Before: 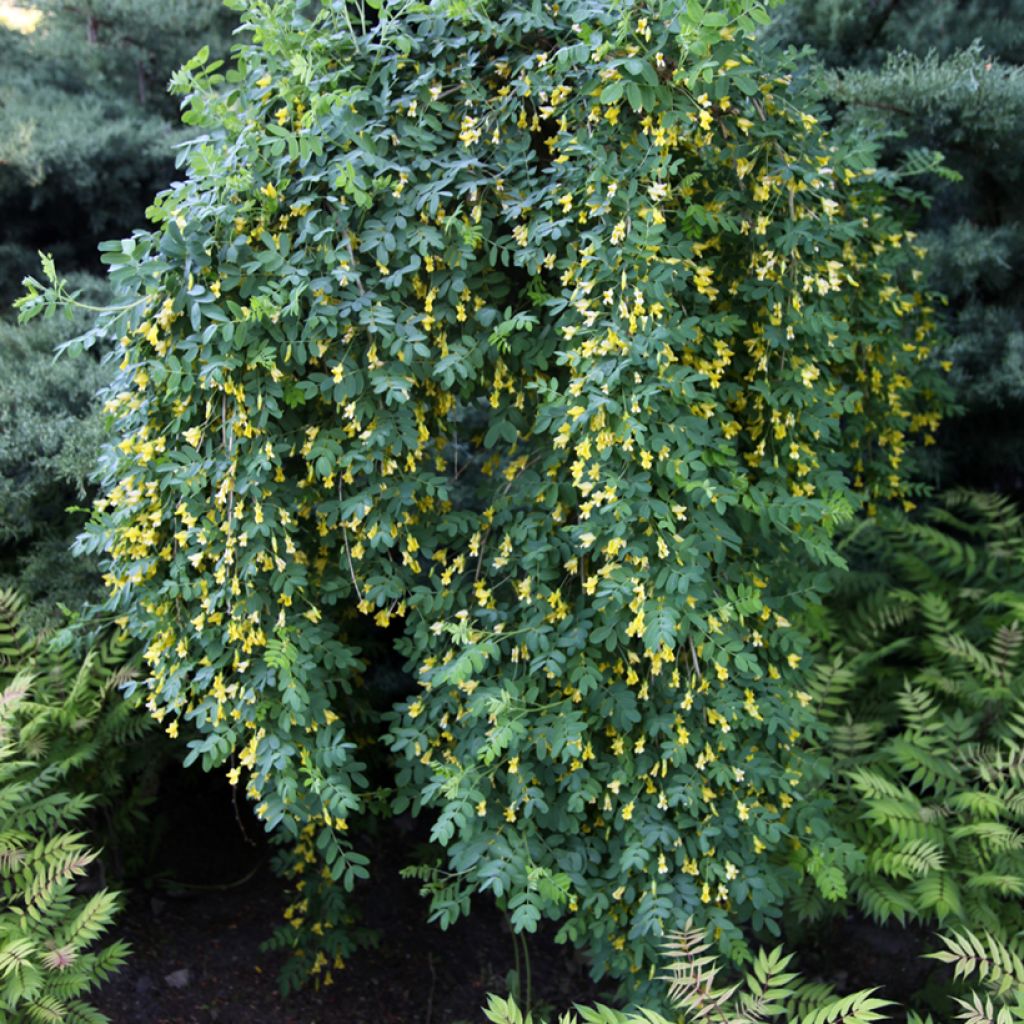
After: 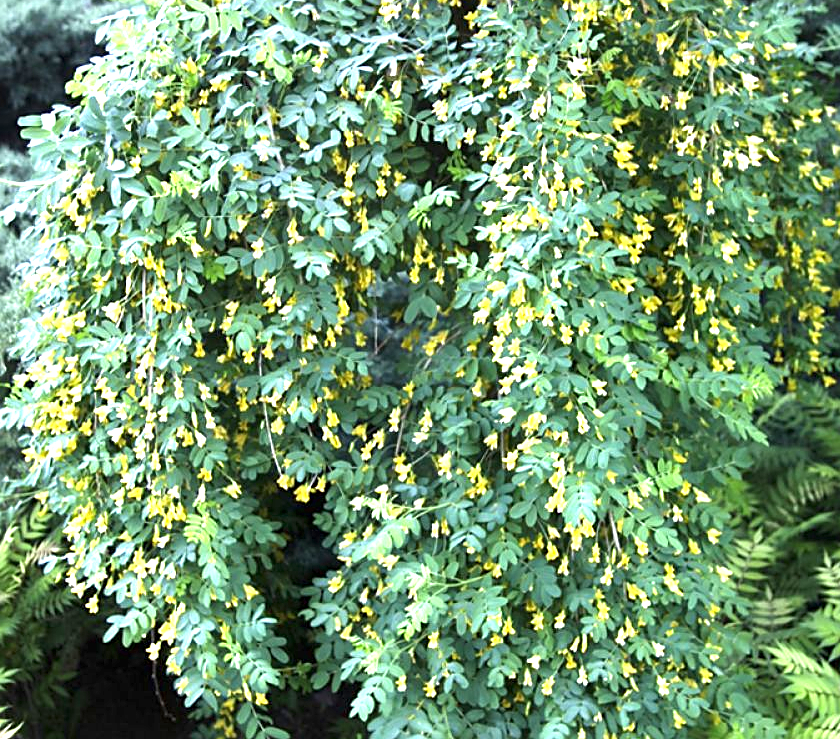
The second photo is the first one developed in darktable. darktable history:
crop: left 7.876%, top 12.267%, right 10.06%, bottom 15.473%
sharpen: on, module defaults
exposure: black level correction 0, exposure 1.467 EV, compensate highlight preservation false
